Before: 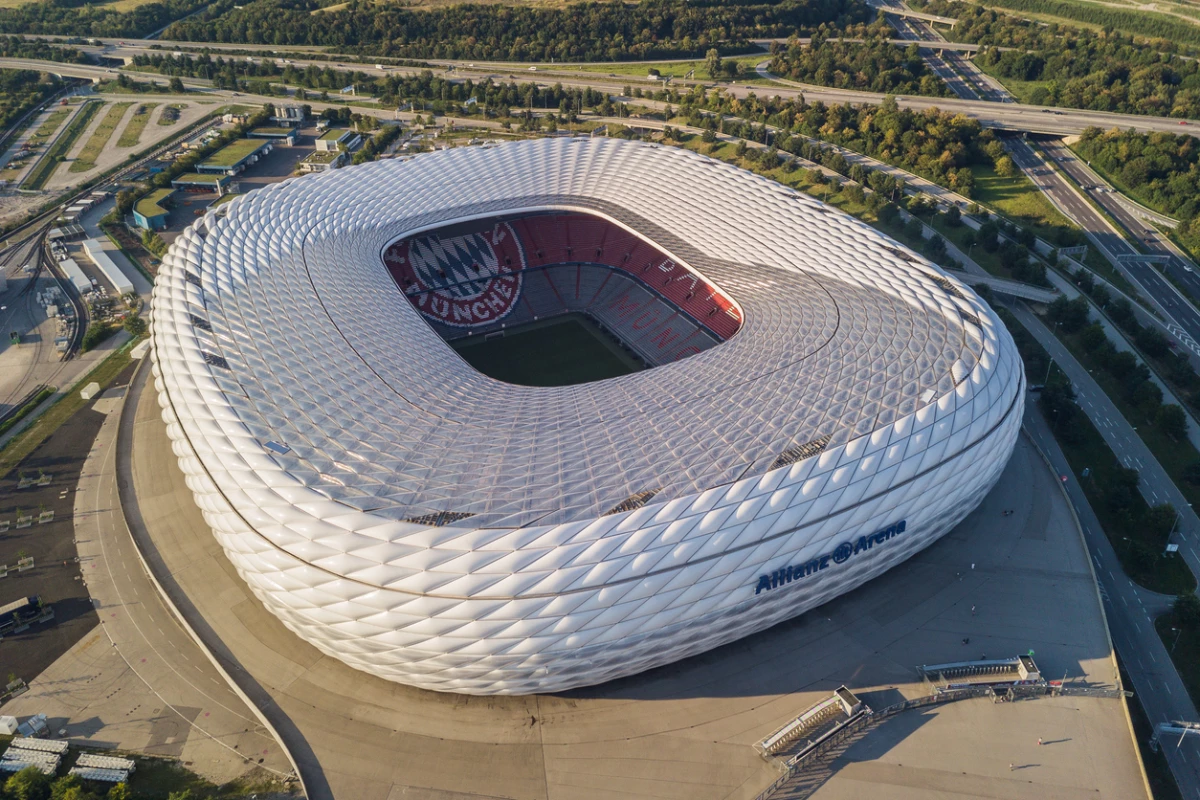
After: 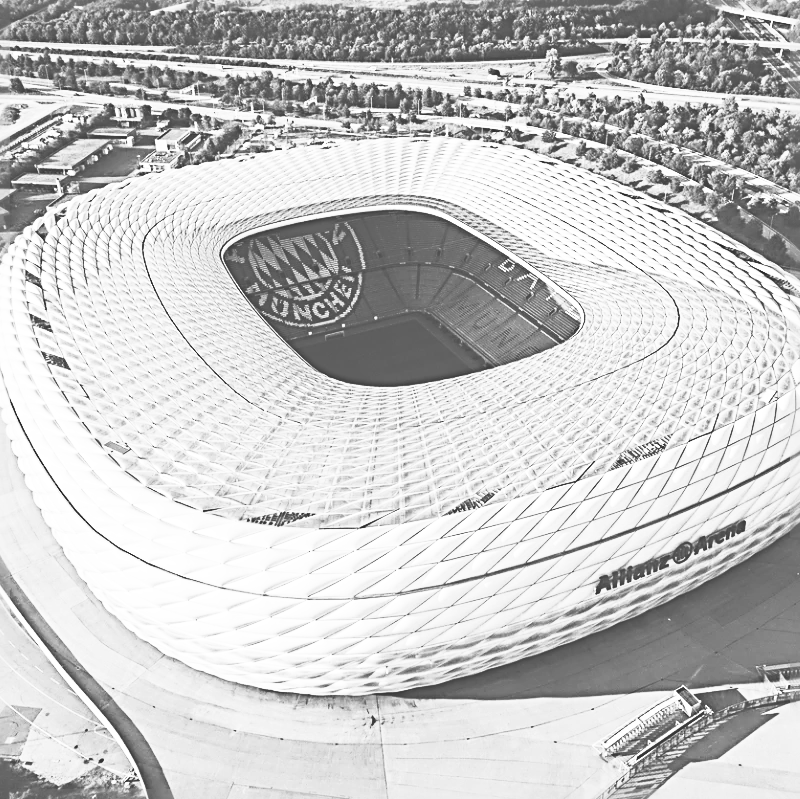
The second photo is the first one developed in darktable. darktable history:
sharpen: radius 3.701, amount 0.931
color zones: curves: ch1 [(0, -0.014) (0.143, -0.013) (0.286, -0.013) (0.429, -0.016) (0.571, -0.019) (0.714, -0.015) (0.857, 0.002) (1, -0.014)]
exposure: black level correction -0.086, compensate highlight preservation false
contrast brightness saturation: contrast 0.815, brightness 0.59, saturation 0.594
crop and rotate: left 13.347%, right 19.984%
